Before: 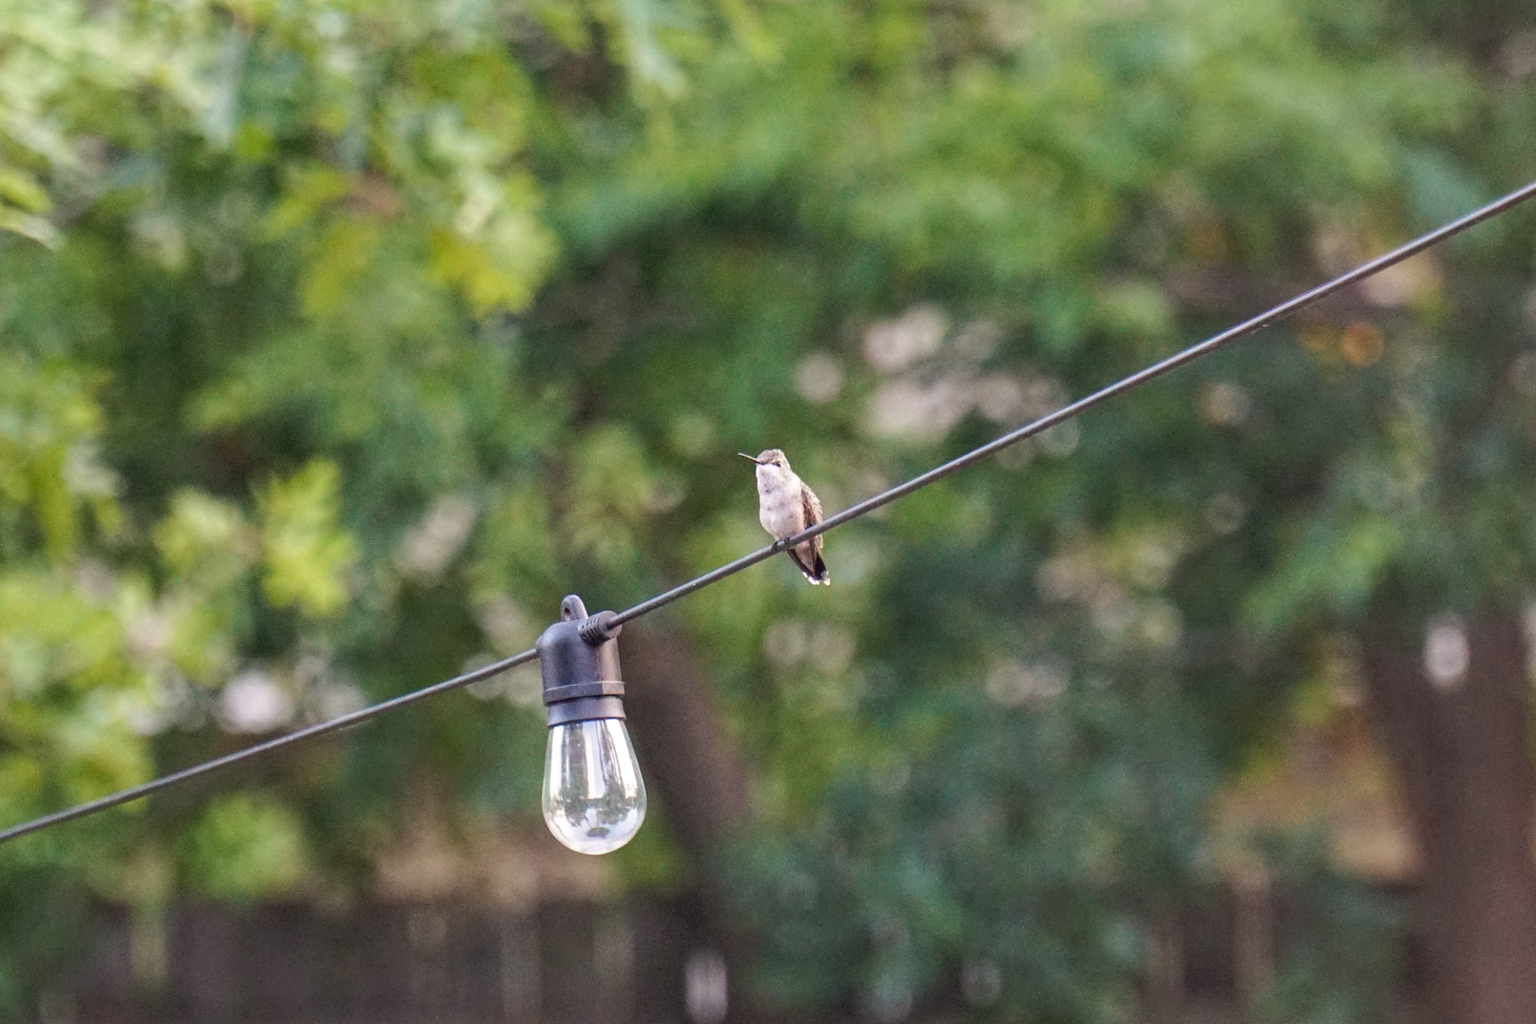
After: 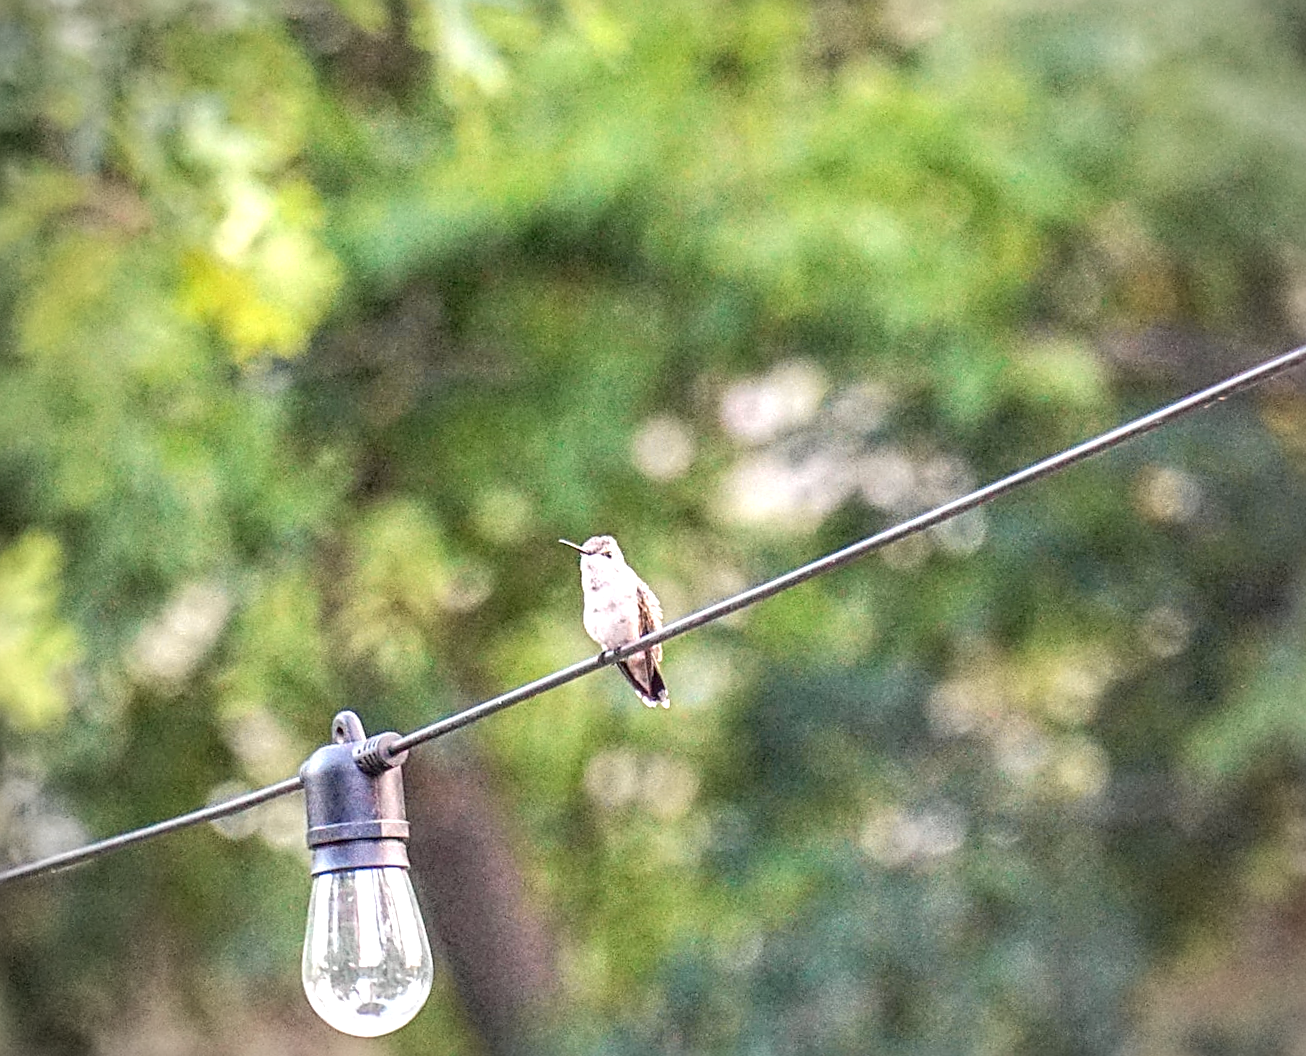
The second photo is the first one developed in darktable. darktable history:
exposure: exposure 1 EV, compensate highlight preservation false
local contrast: detail 130%
rotate and perspective: rotation 1.57°, crop left 0.018, crop right 0.982, crop top 0.039, crop bottom 0.961
color balance rgb: contrast -10%
tone curve: curves: ch0 [(0, 0) (0.037, 0.025) (0.131, 0.093) (0.275, 0.256) (0.497, 0.51) (0.617, 0.643) (0.704, 0.732) (0.813, 0.832) (0.911, 0.925) (0.997, 0.995)]; ch1 [(0, 0) (0.301, 0.3) (0.444, 0.45) (0.493, 0.495) (0.507, 0.503) (0.534, 0.533) (0.582, 0.58) (0.658, 0.693) (0.746, 0.77) (1, 1)]; ch2 [(0, 0) (0.246, 0.233) (0.36, 0.352) (0.415, 0.418) (0.476, 0.492) (0.502, 0.504) (0.525, 0.518) (0.539, 0.544) (0.586, 0.602) (0.634, 0.651) (0.706, 0.727) (0.853, 0.852) (1, 0.951)], color space Lab, independent channels, preserve colors none
sharpen: radius 2.676, amount 0.669
crop: left 18.479%, right 12.2%, bottom 13.971%
vignetting: width/height ratio 1.094
